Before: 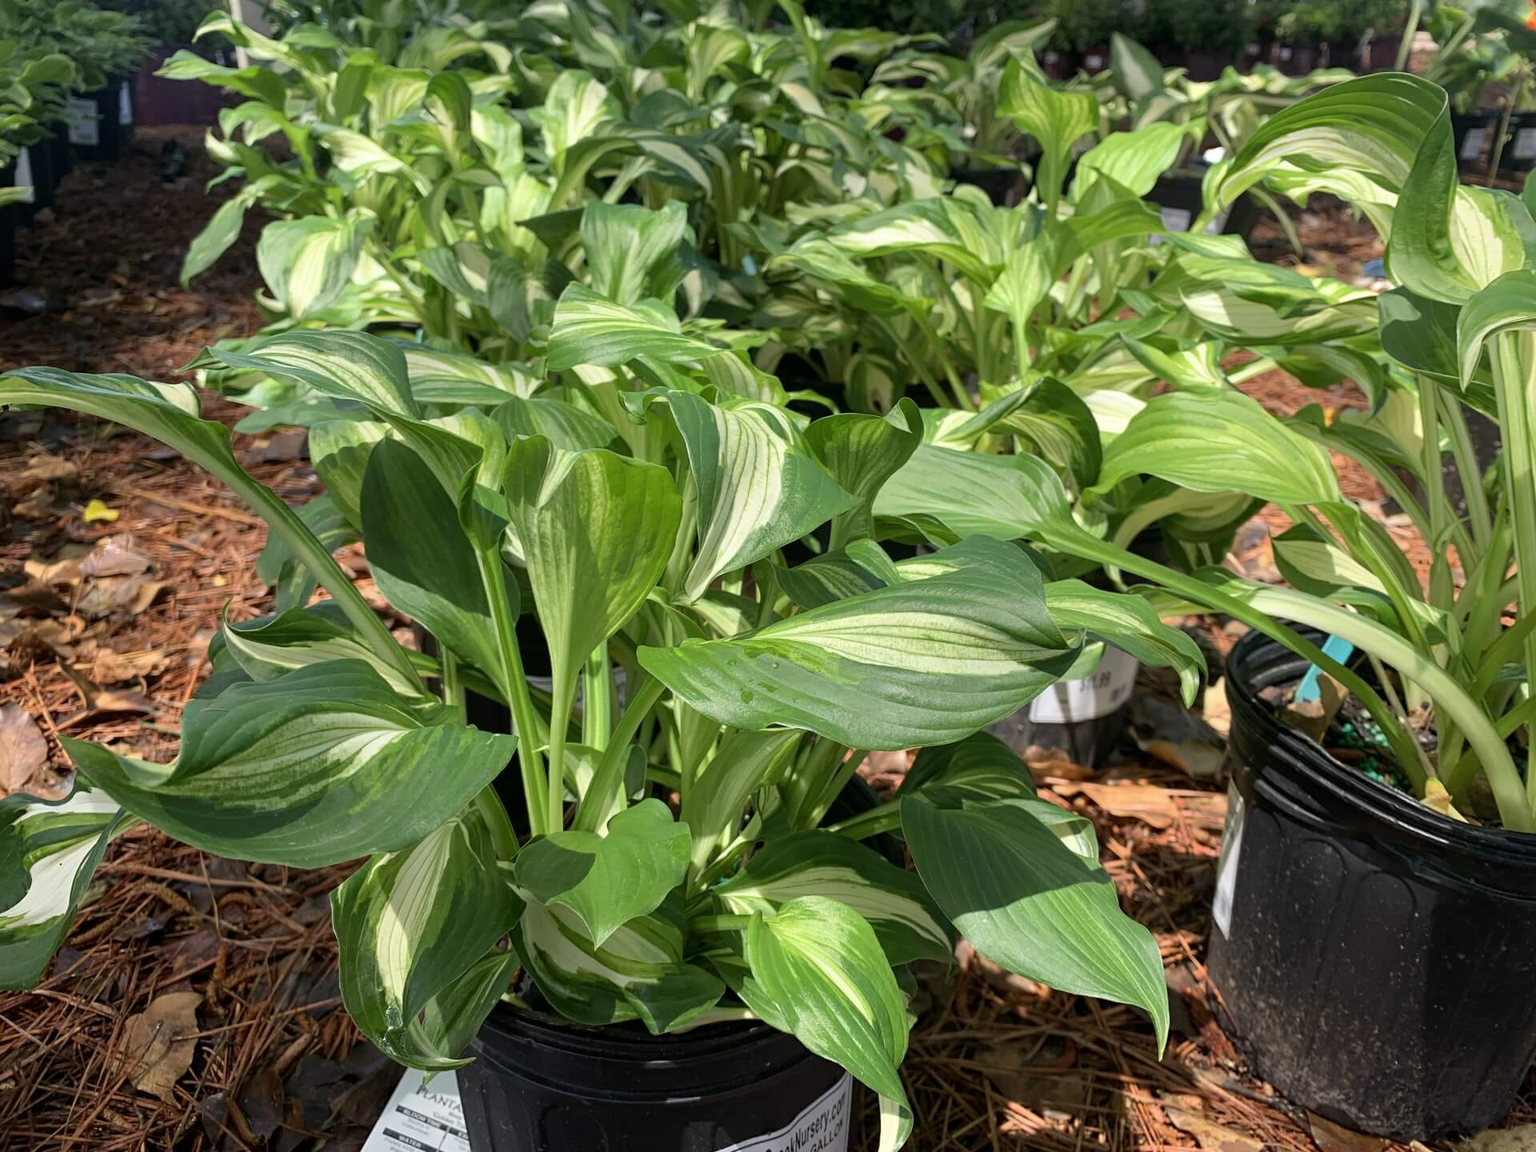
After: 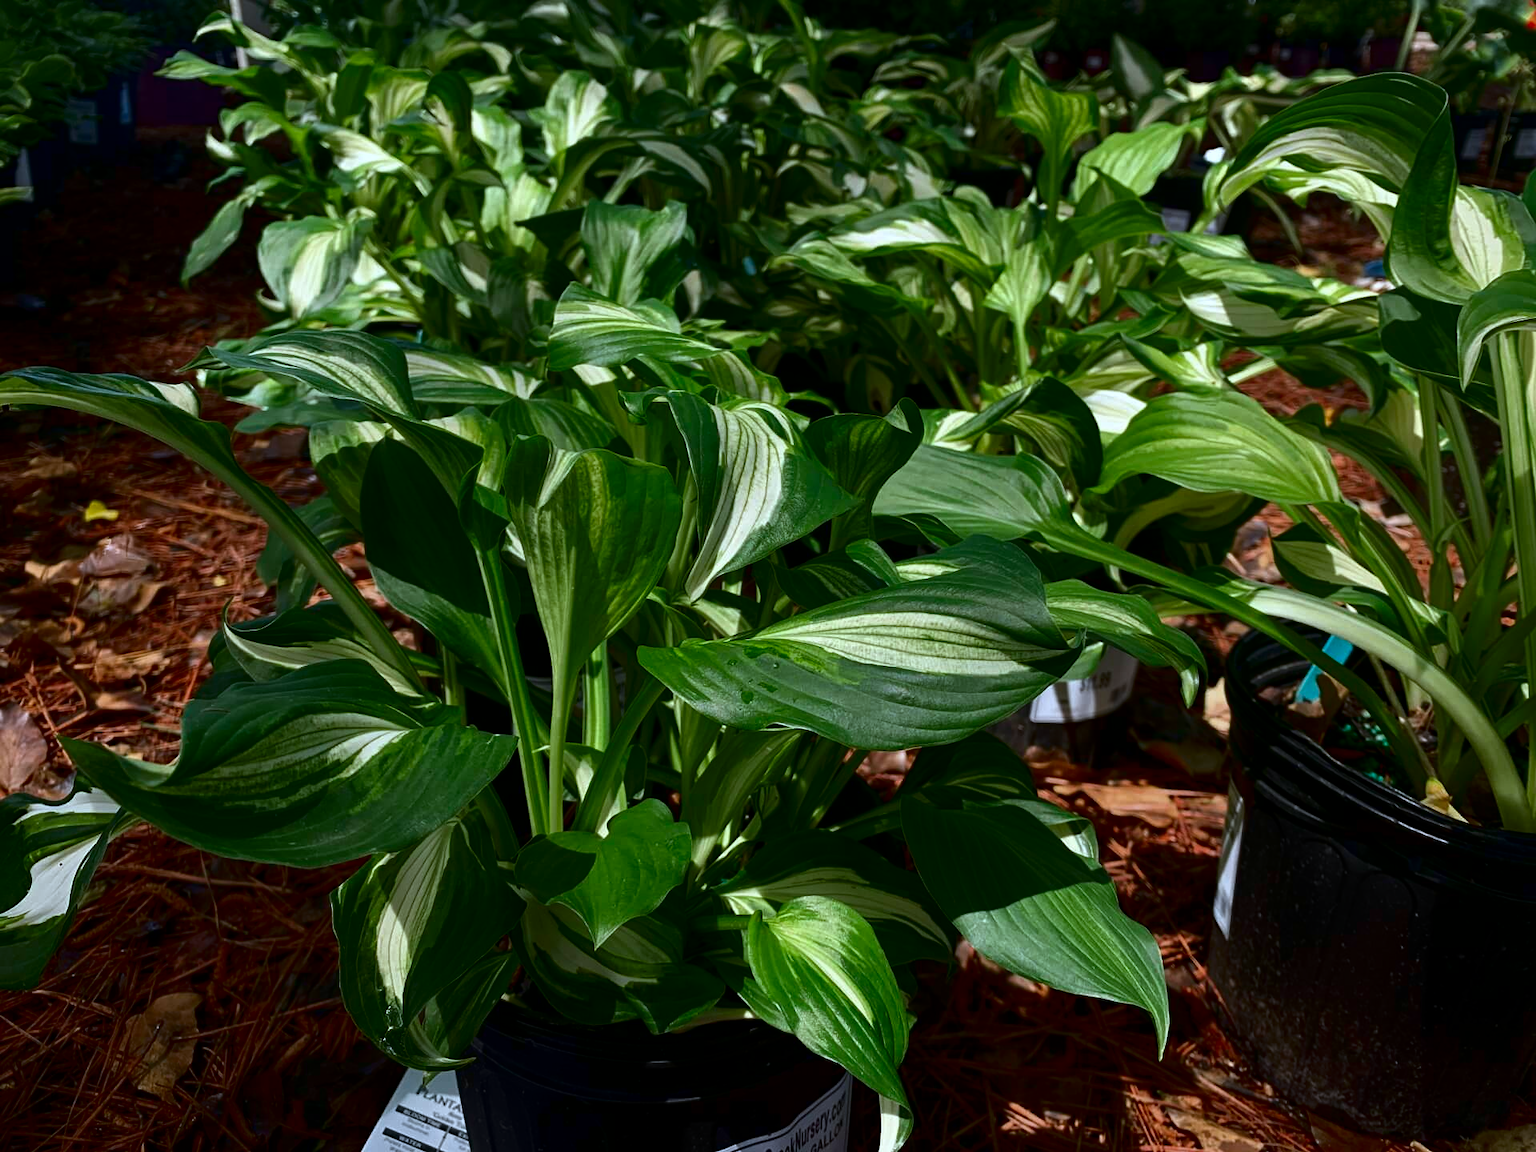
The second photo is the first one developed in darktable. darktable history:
contrast brightness saturation: contrast 0.09, brightness -0.59, saturation 0.17
color correction: highlights a* -2.24, highlights b* -18.1
